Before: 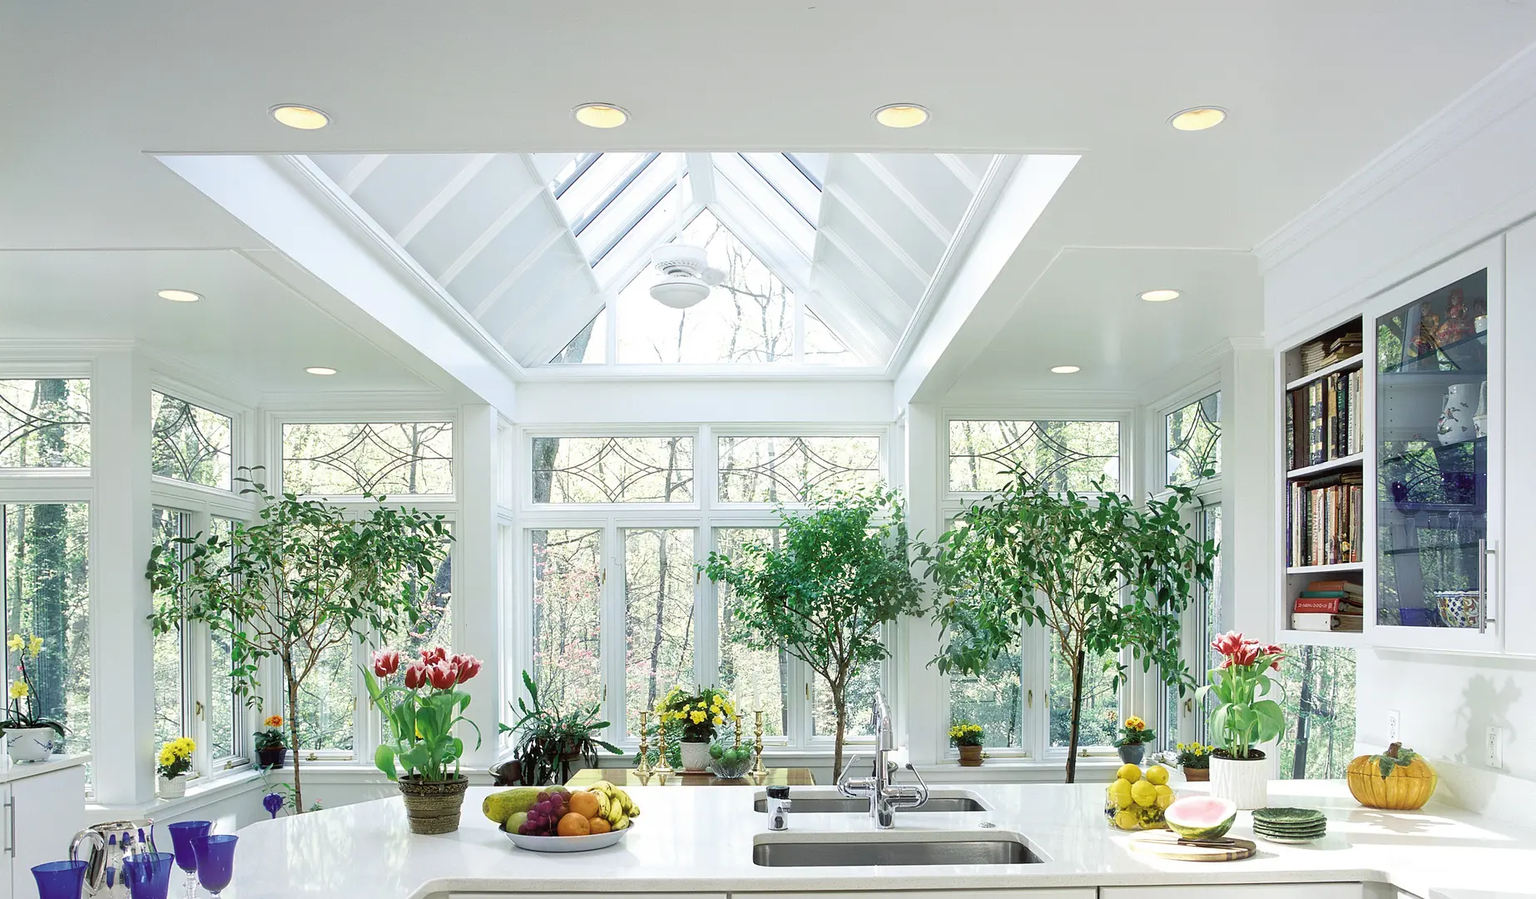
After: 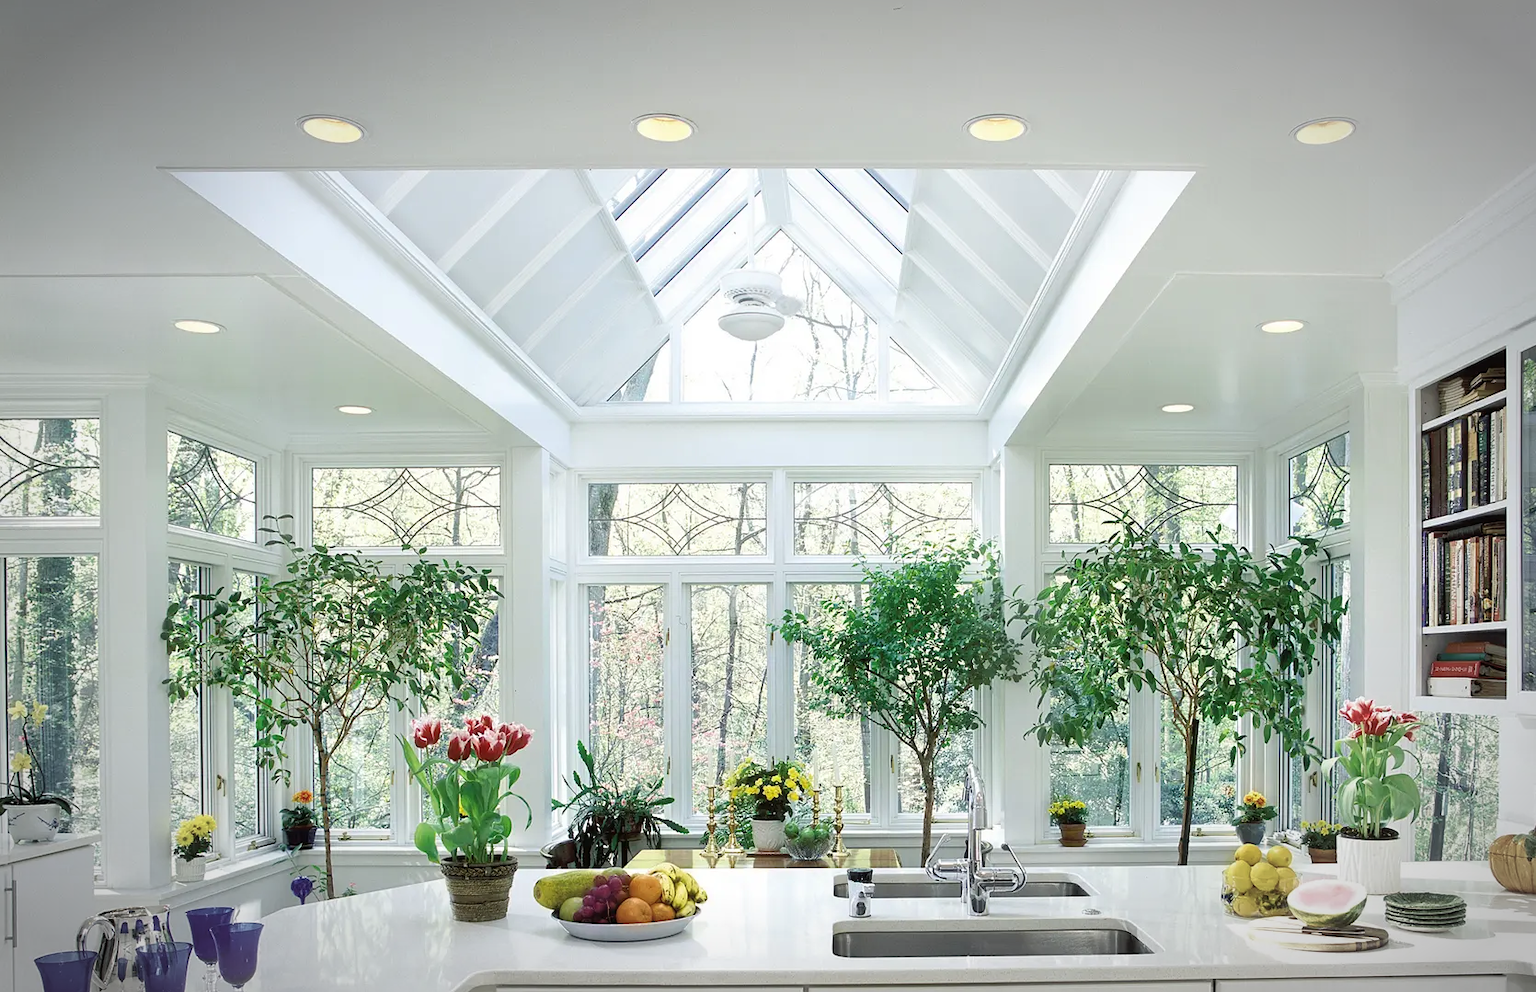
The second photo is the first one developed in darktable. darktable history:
crop: right 9.509%, bottom 0.031%
vignetting: automatic ratio true
